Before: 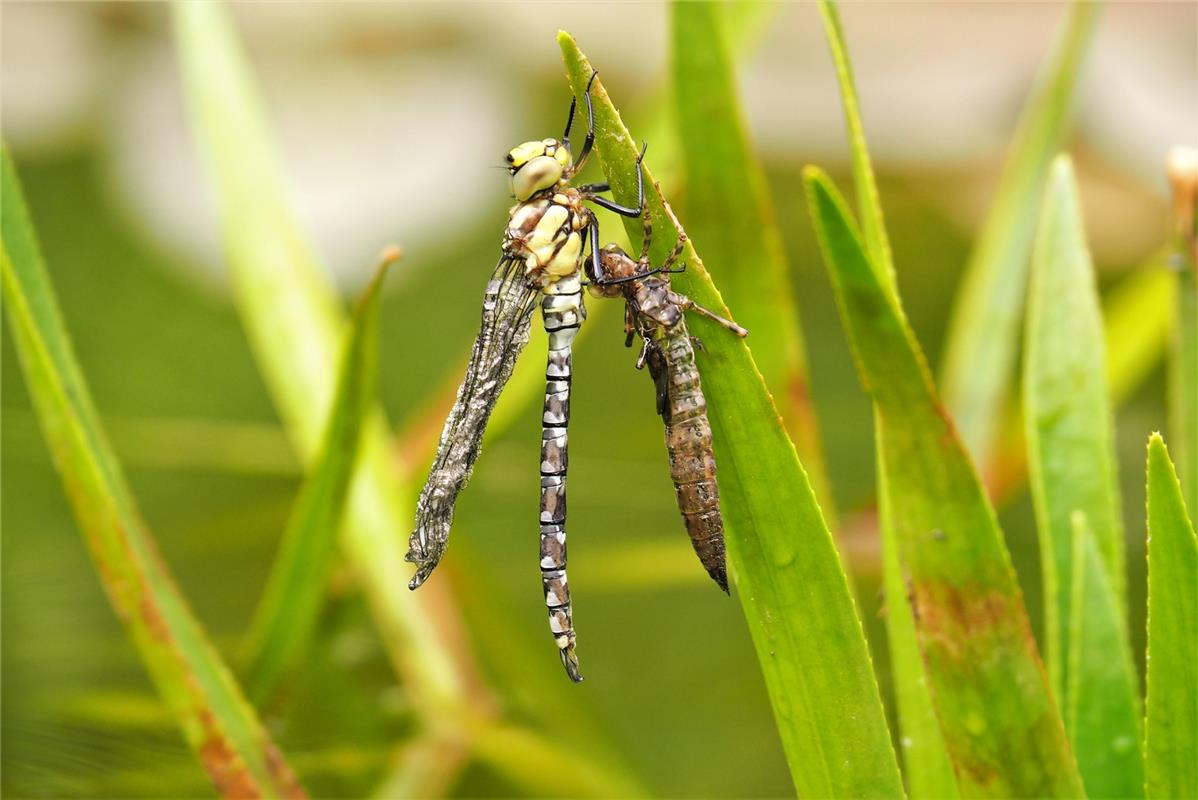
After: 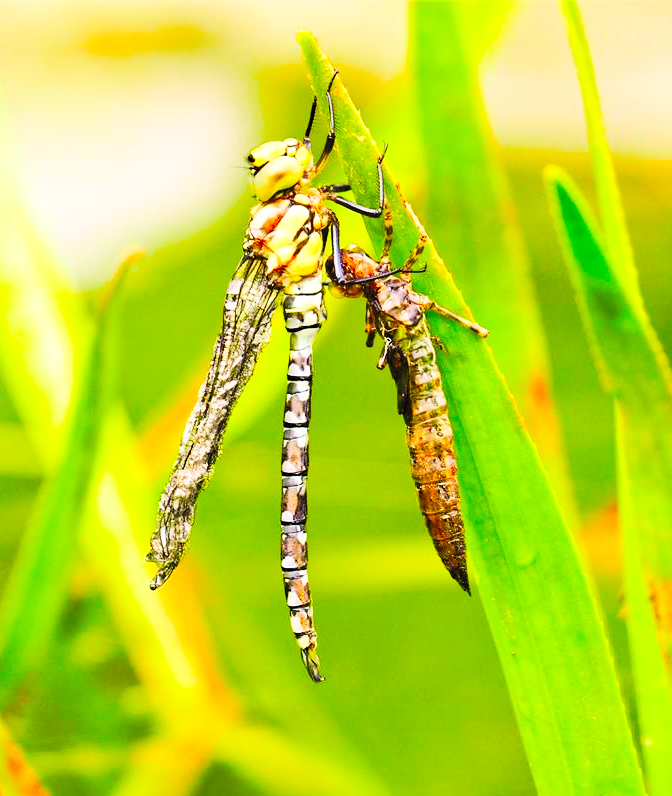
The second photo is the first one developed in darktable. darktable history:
base curve: curves: ch0 [(0, 0) (0.032, 0.025) (0.121, 0.166) (0.206, 0.329) (0.605, 0.79) (1, 1)], preserve colors none
contrast brightness saturation: contrast 0.2, brightness 0.2, saturation 0.8
crop: left 21.674%, right 22.086%
haze removal: compatibility mode true, adaptive false
